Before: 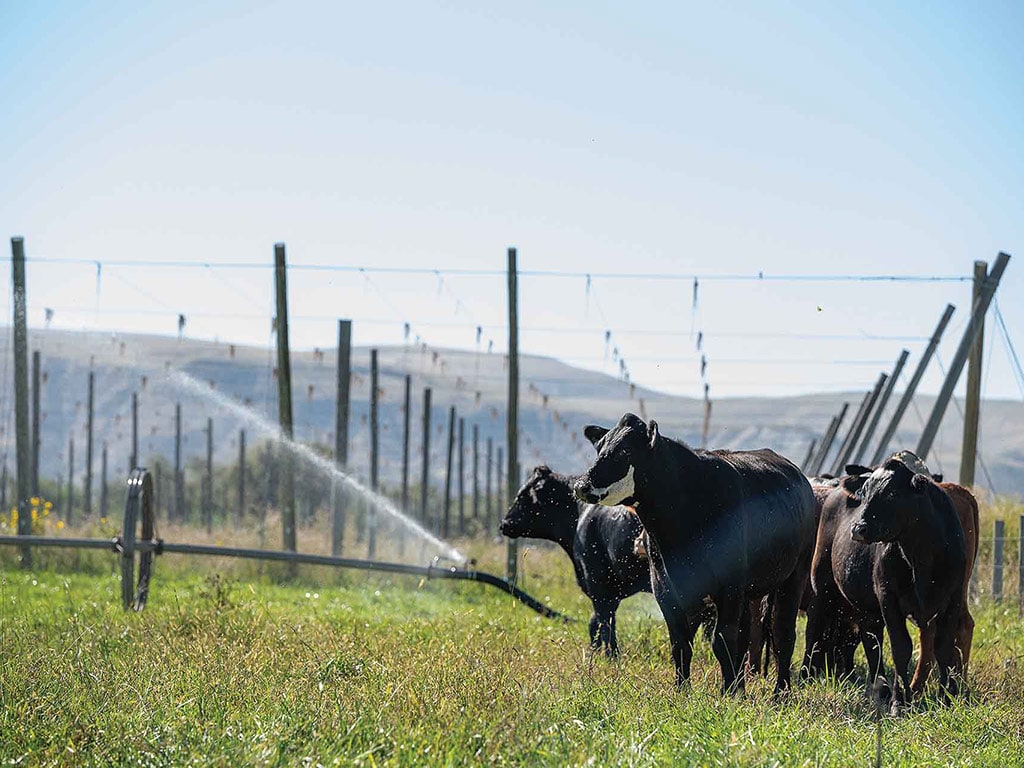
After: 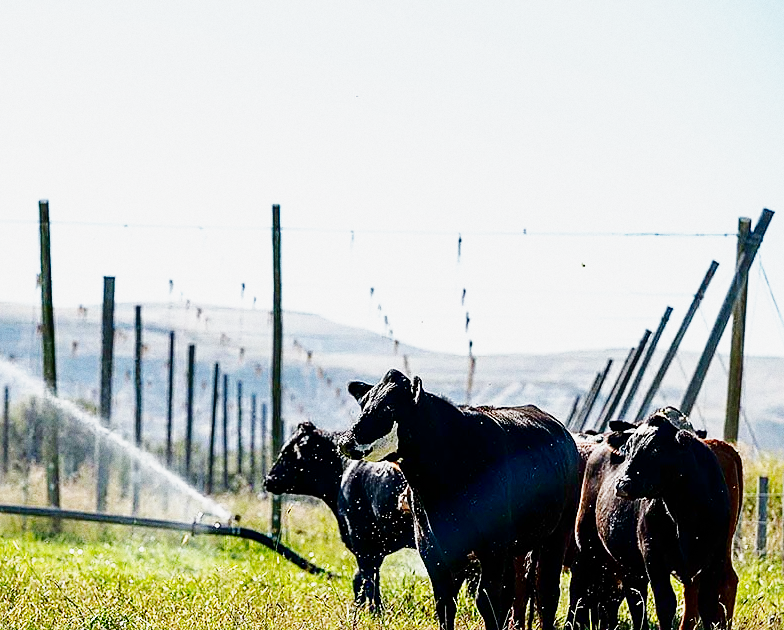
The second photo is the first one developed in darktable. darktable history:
exposure: compensate highlight preservation false
grain: strength 26%
base curve: curves: ch0 [(0, 0) (0.007, 0.004) (0.027, 0.03) (0.046, 0.07) (0.207, 0.54) (0.442, 0.872) (0.673, 0.972) (1, 1)], preserve colors none
contrast brightness saturation: contrast 0.1, brightness -0.26, saturation 0.14
crop: left 23.095%, top 5.827%, bottom 11.854%
sharpen: radius 1.864, amount 0.398, threshold 1.271
shadows and highlights: shadows -20, white point adjustment -2, highlights -35
